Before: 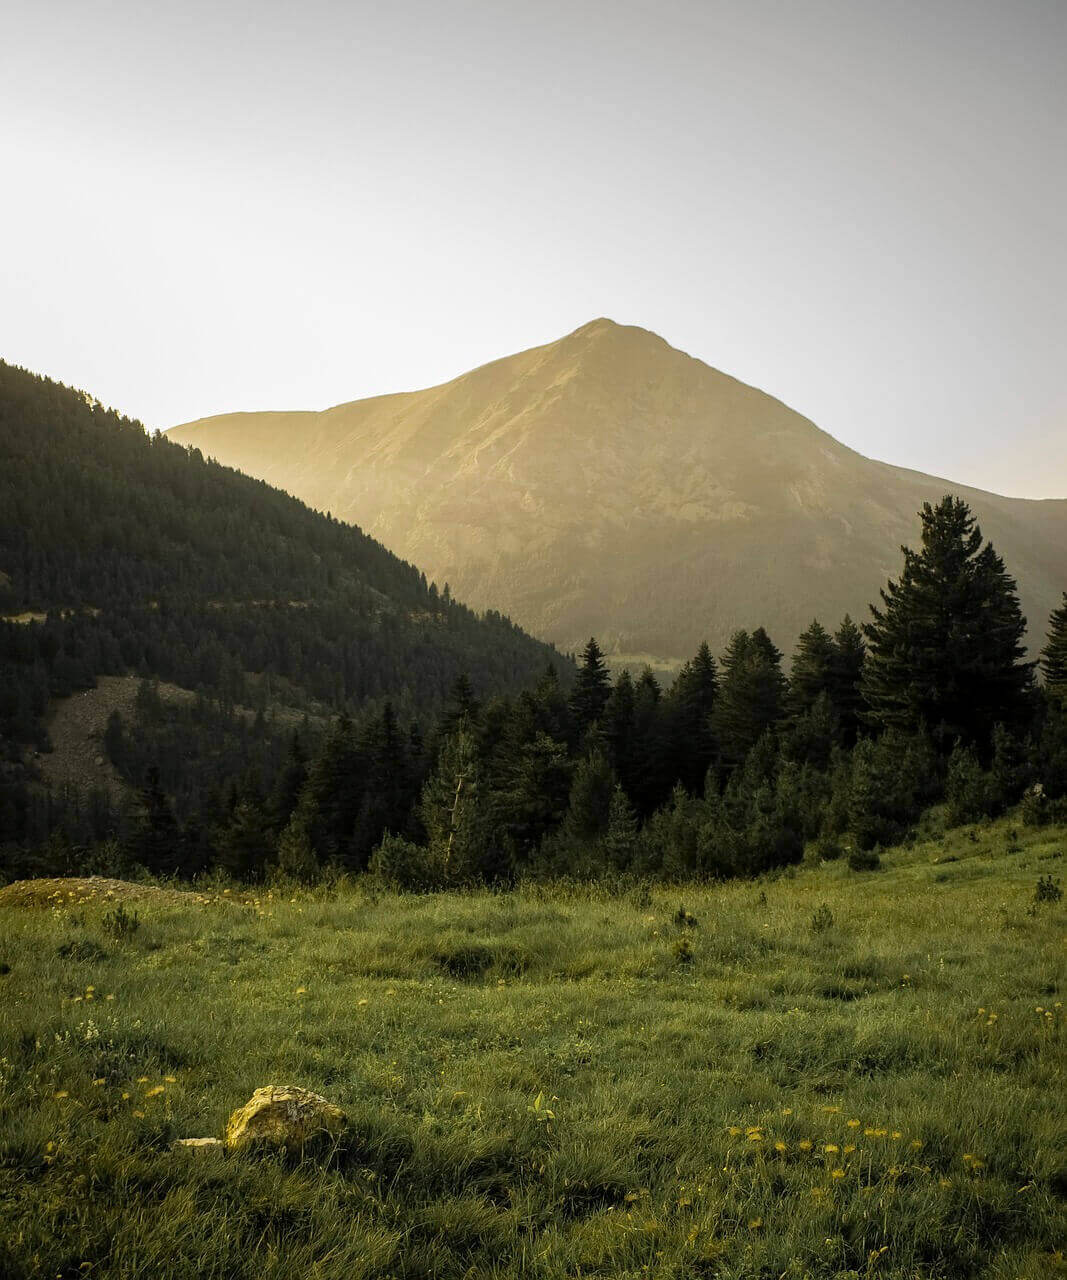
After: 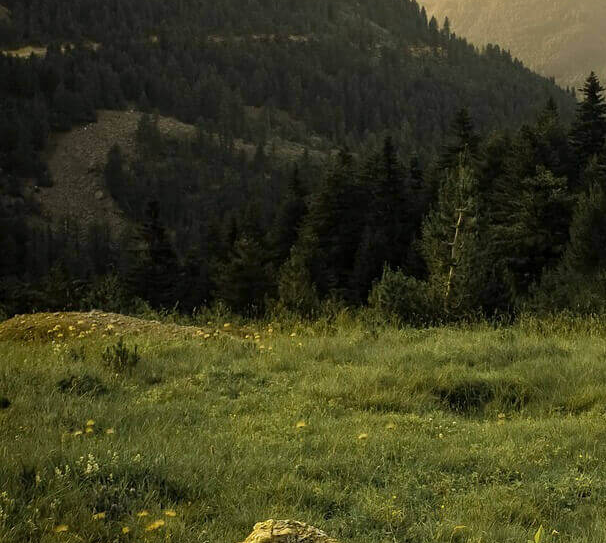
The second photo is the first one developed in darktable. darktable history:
crop: top 44.288%, right 43.196%, bottom 13.277%
